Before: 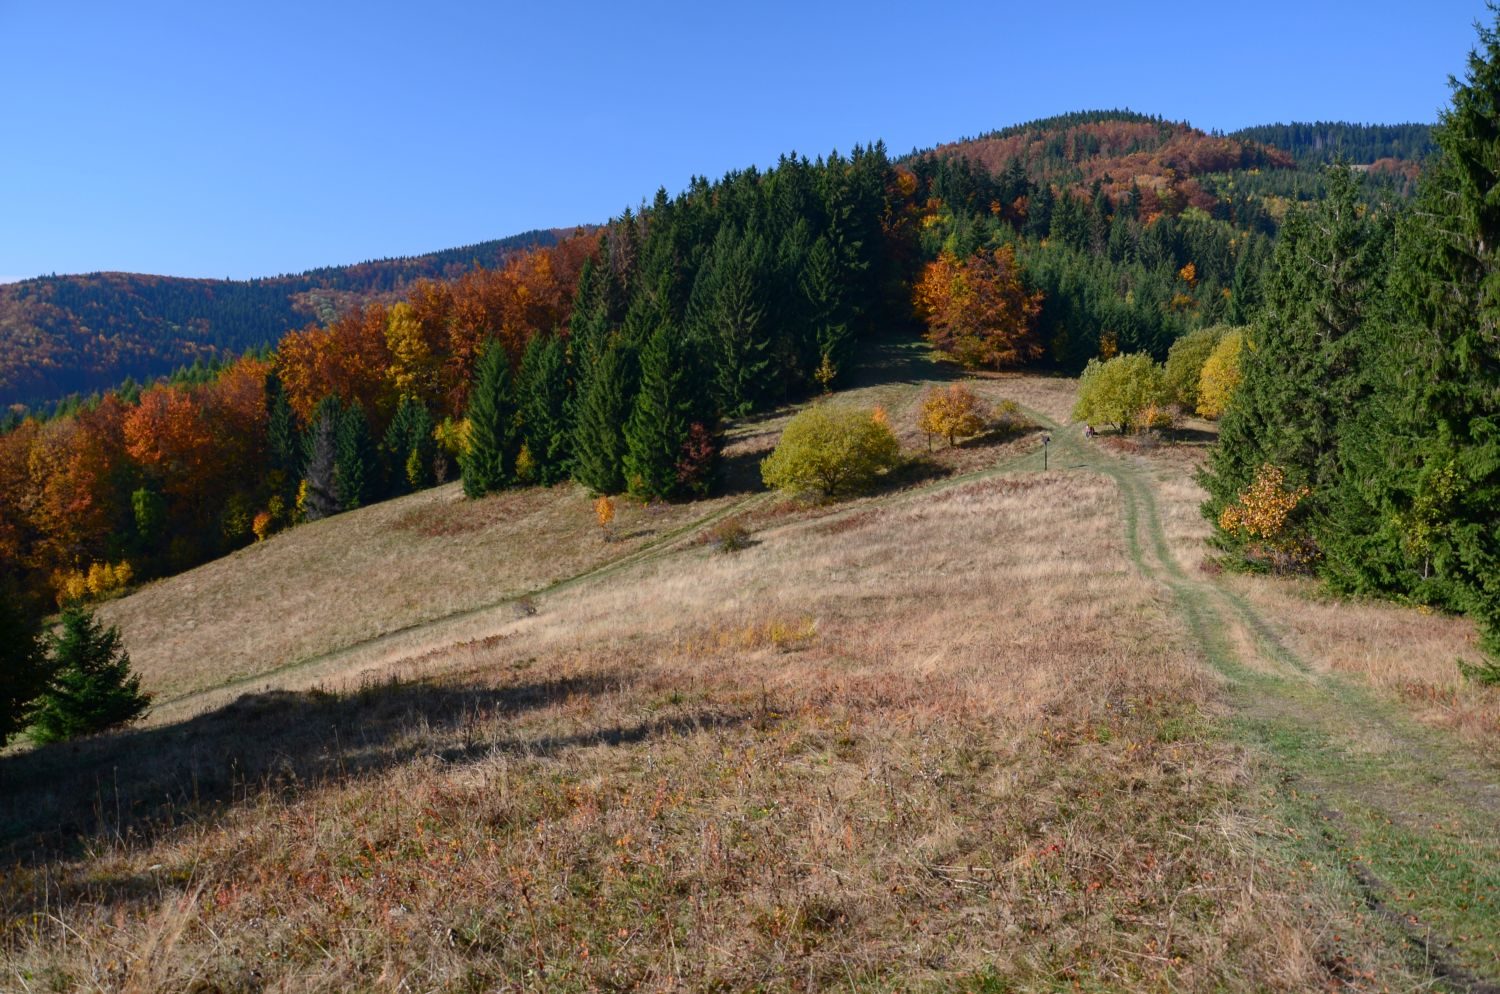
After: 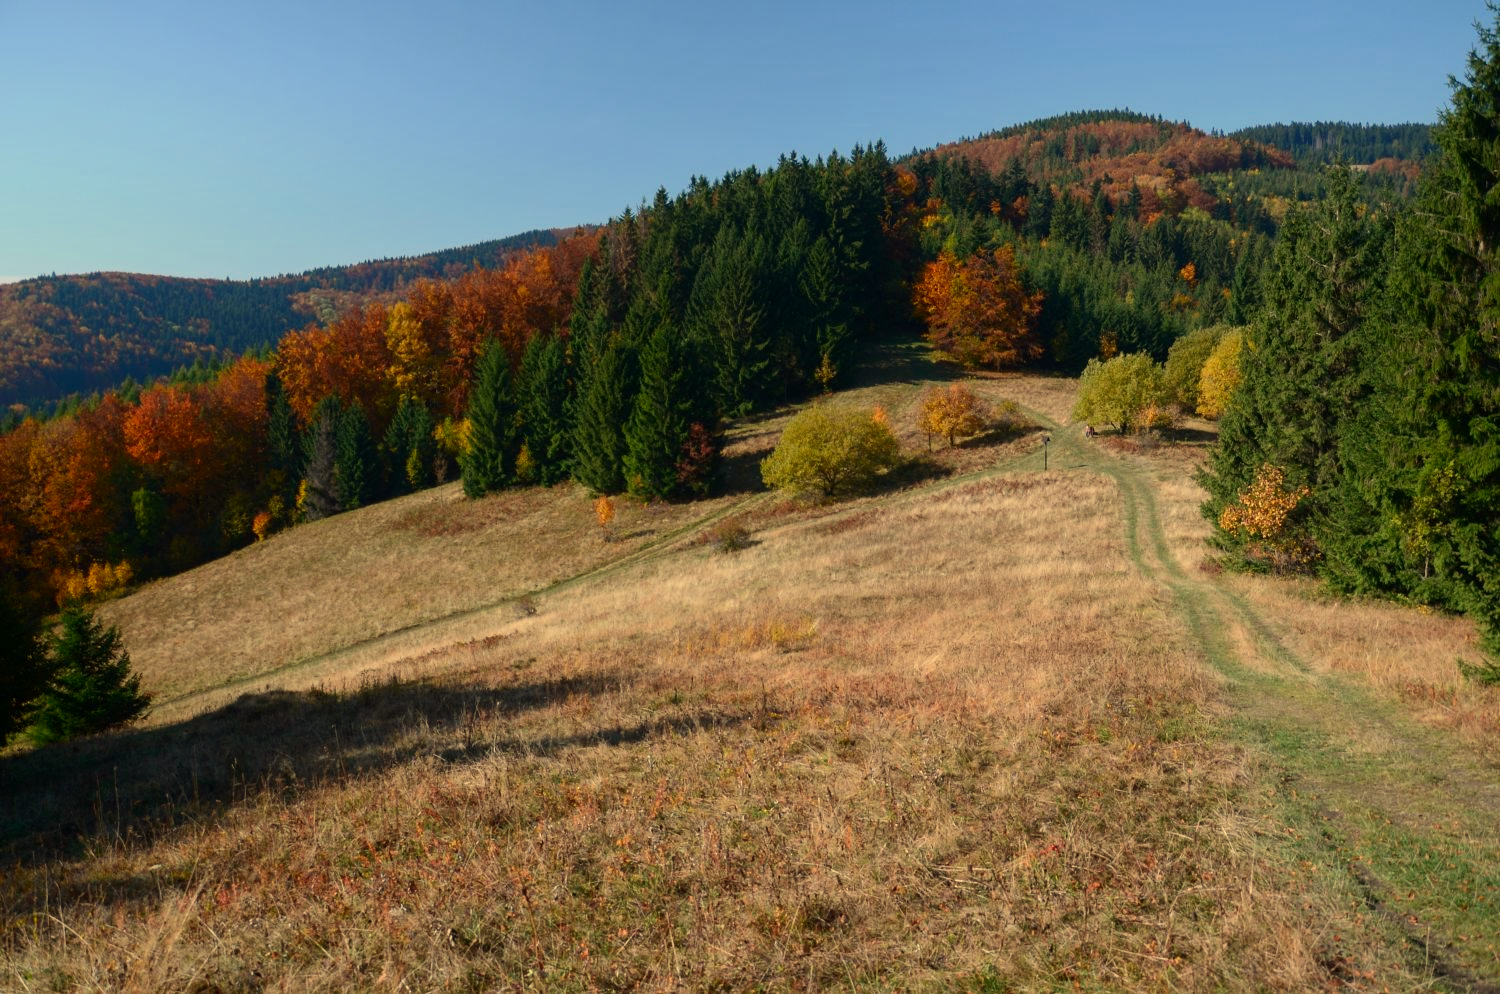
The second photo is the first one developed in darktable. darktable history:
white balance: red 1.08, blue 0.791
shadows and highlights: shadows -40.15, highlights 62.88, soften with gaussian
